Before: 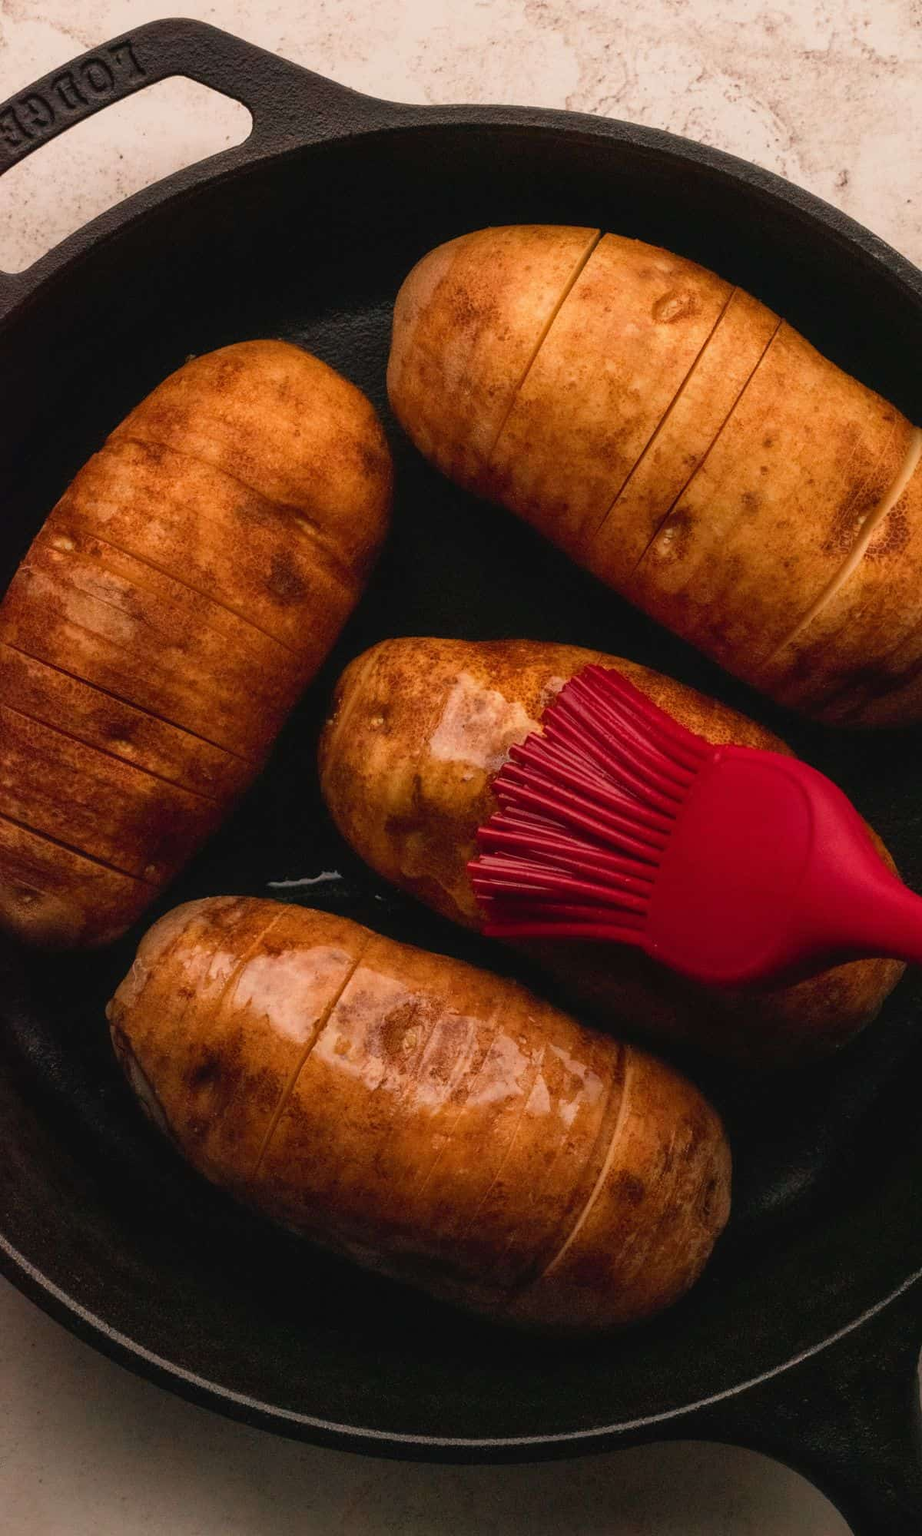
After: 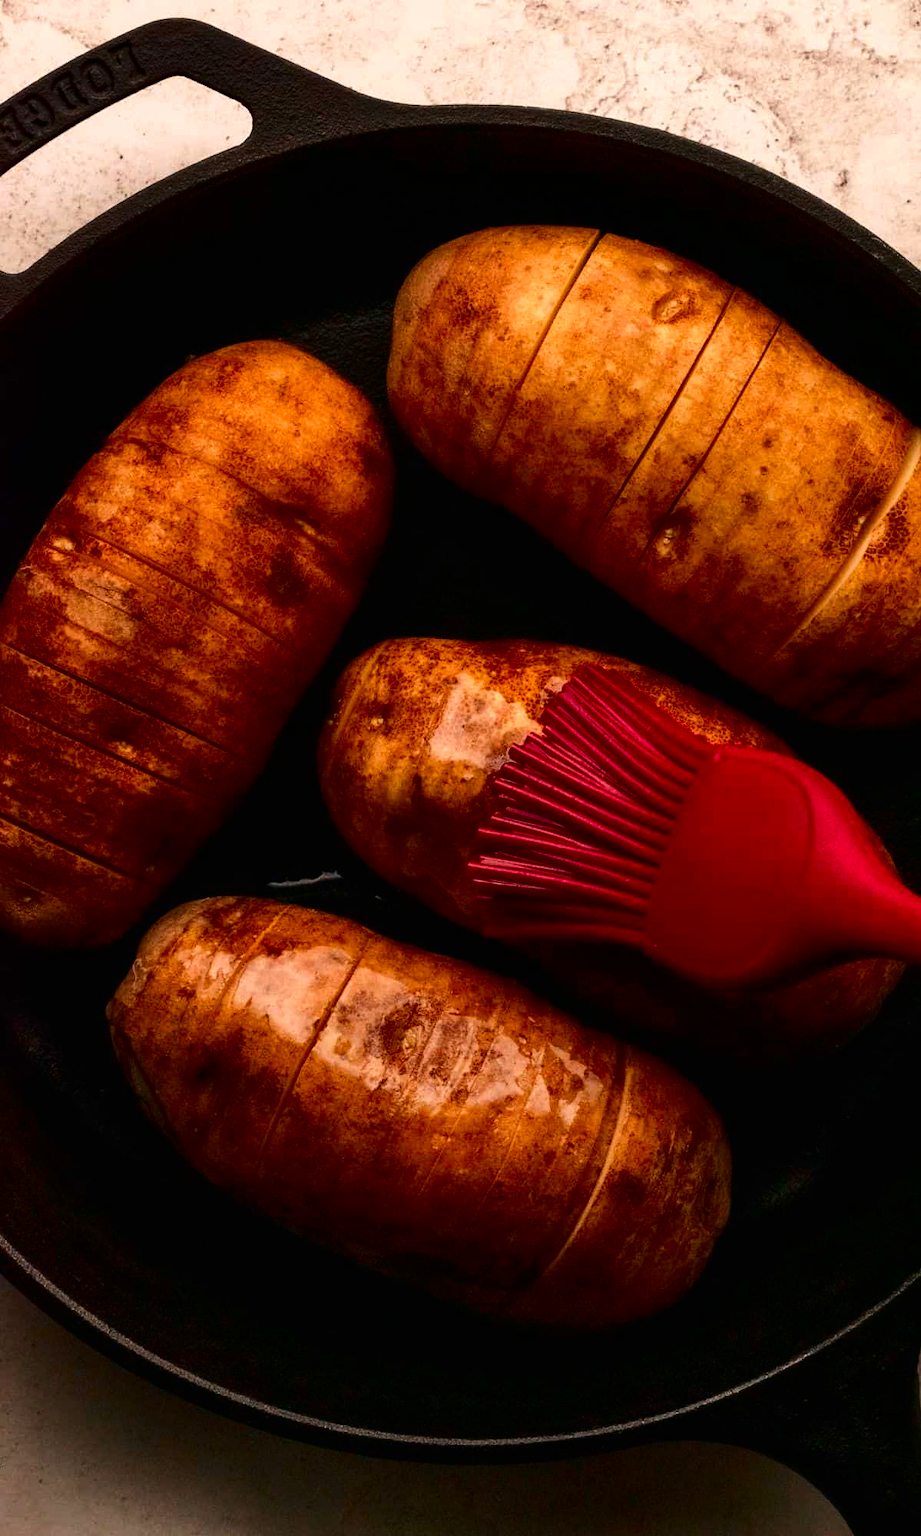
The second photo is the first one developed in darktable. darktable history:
contrast brightness saturation: contrast 0.13, brightness -0.24, saturation 0.14
tone equalizer: -8 EV -0.417 EV, -7 EV -0.389 EV, -6 EV -0.333 EV, -5 EV -0.222 EV, -3 EV 0.222 EV, -2 EV 0.333 EV, -1 EV 0.389 EV, +0 EV 0.417 EV, edges refinement/feathering 500, mask exposure compensation -1.25 EV, preserve details no
shadows and highlights: radius 125.46, shadows 30.51, highlights -30.51, low approximation 0.01, soften with gaussian
